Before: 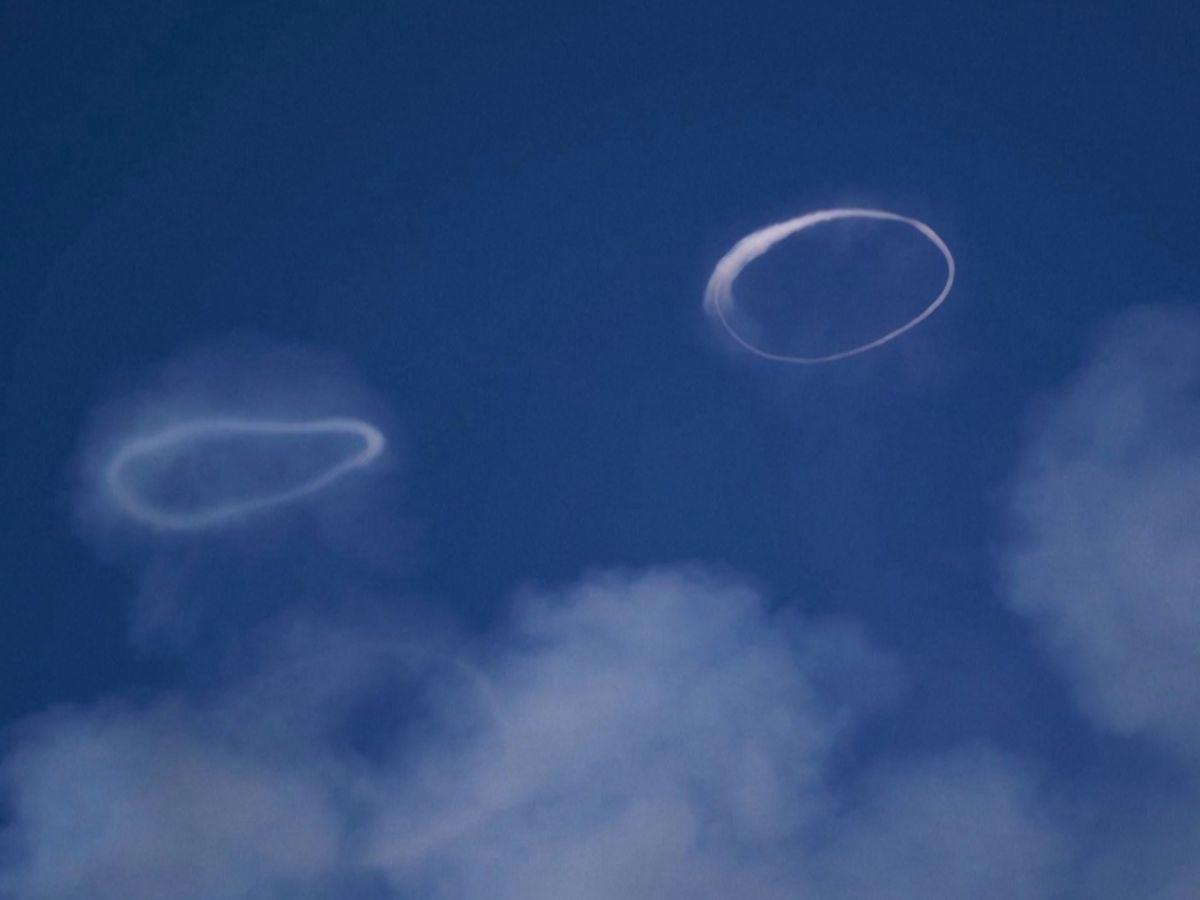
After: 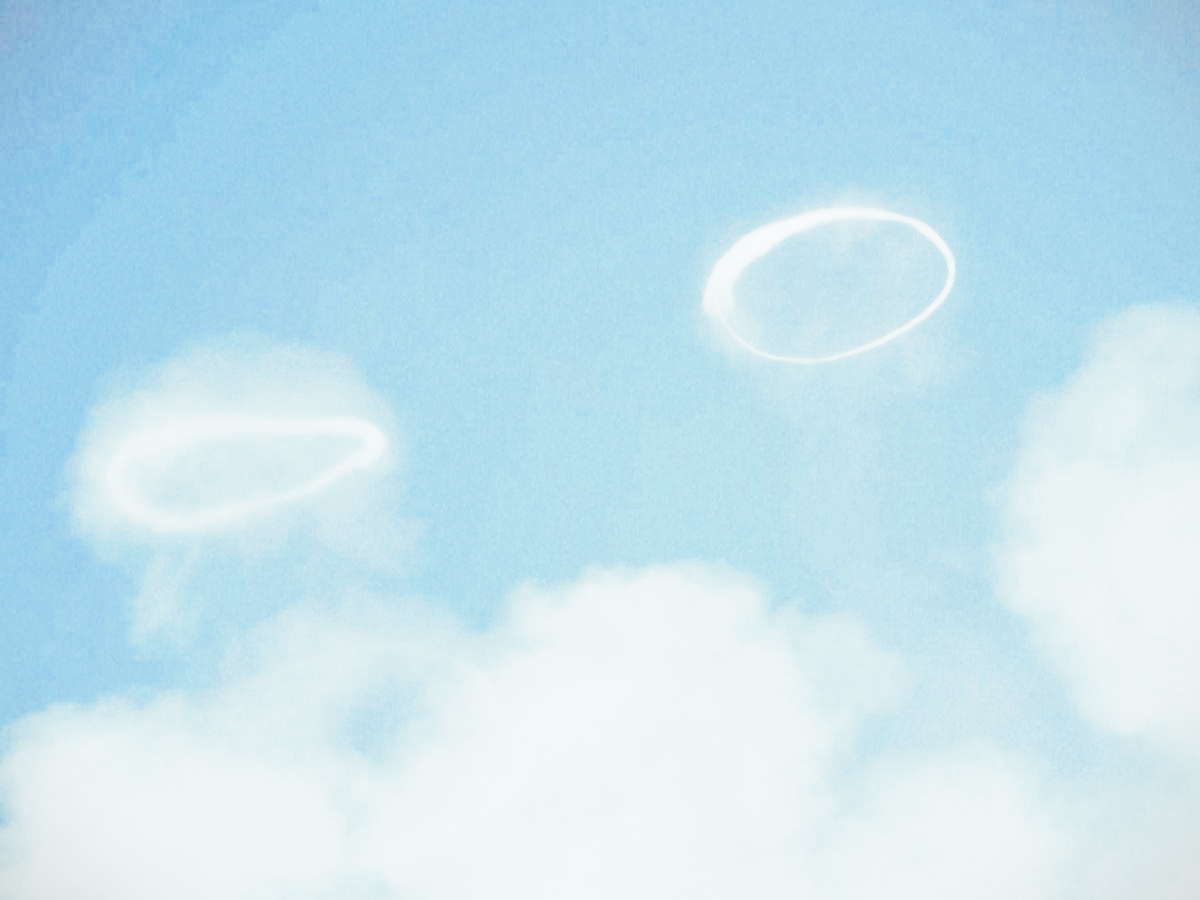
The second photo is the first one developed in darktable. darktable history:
split-toning: shadows › saturation 0.3, highlights › hue 180°, highlights › saturation 0.3, compress 0%
vibrance: vibrance 20%
tone curve: curves: ch0 [(0, 0) (0.055, 0.031) (0.282, 0.215) (0.729, 0.785) (1, 1)], color space Lab, linked channels, preserve colors none
color zones: curves: ch0 [(0, 0.511) (0.143, 0.531) (0.286, 0.56) (0.429, 0.5) (0.571, 0.5) (0.714, 0.5) (0.857, 0.5) (1, 0.5)]; ch1 [(0, 0.525) (0.143, 0.705) (0.286, 0.715) (0.429, 0.35) (0.571, 0.35) (0.714, 0.35) (0.857, 0.4) (1, 0.4)]; ch2 [(0, 0.572) (0.143, 0.512) (0.286, 0.473) (0.429, 0.45) (0.571, 0.5) (0.714, 0.5) (0.857, 0.518) (1, 0.518)]
vignetting: fall-off start 97.28%, fall-off radius 79%, brightness -0.462, saturation -0.3, width/height ratio 1.114, dithering 8-bit output, unbound false
base curve: curves: ch0 [(0, 0.036) (0.007, 0.037) (0.604, 0.887) (1, 1)], preserve colors none
contrast equalizer: y [[0.5 ×4, 0.483, 0.43], [0.5 ×6], [0.5 ×6], [0 ×6], [0 ×6]]
contrast brightness saturation: contrast -0.1, saturation -0.1
exposure: exposure 1 EV, compensate highlight preservation false
